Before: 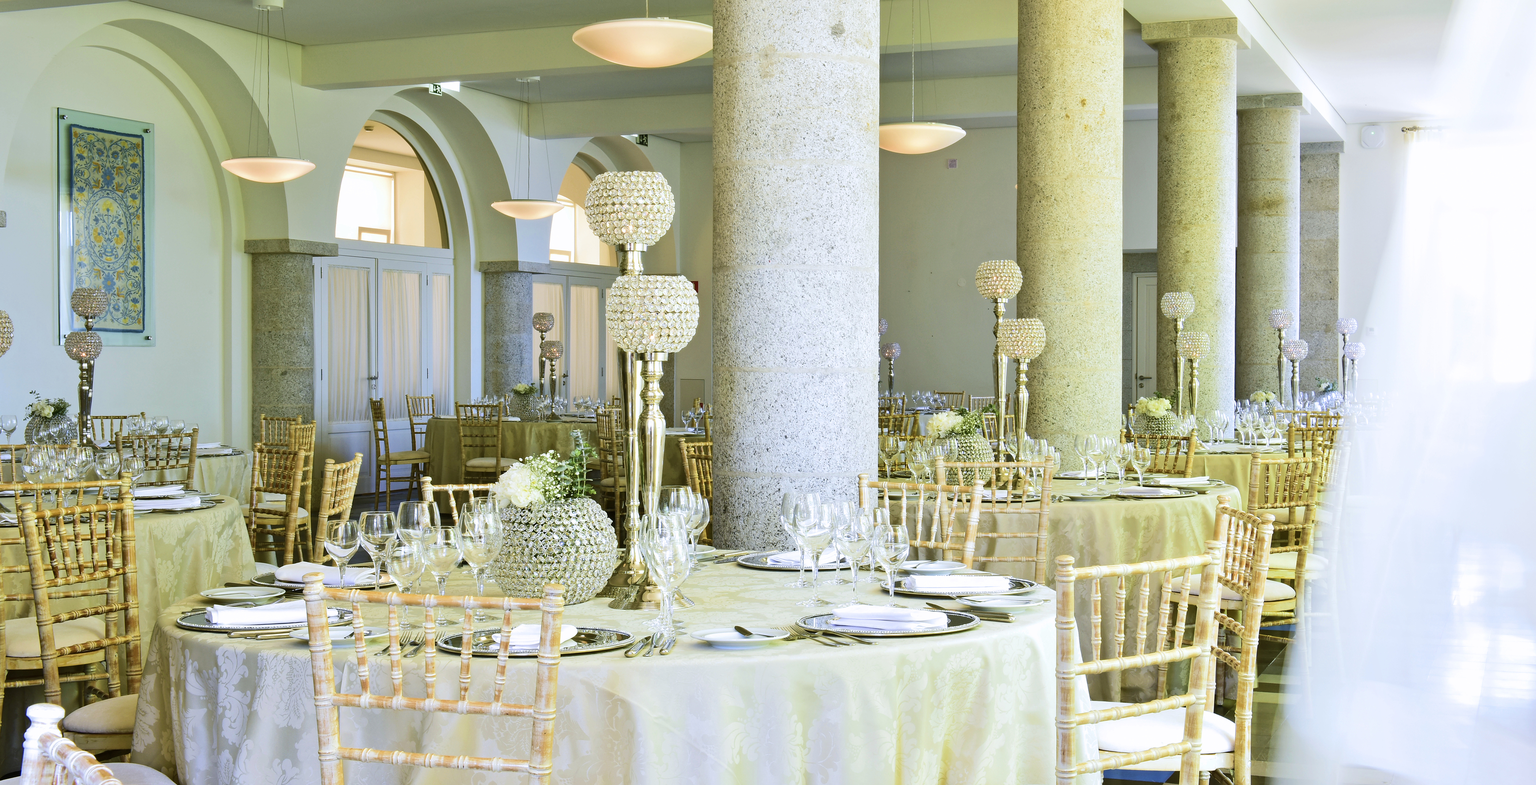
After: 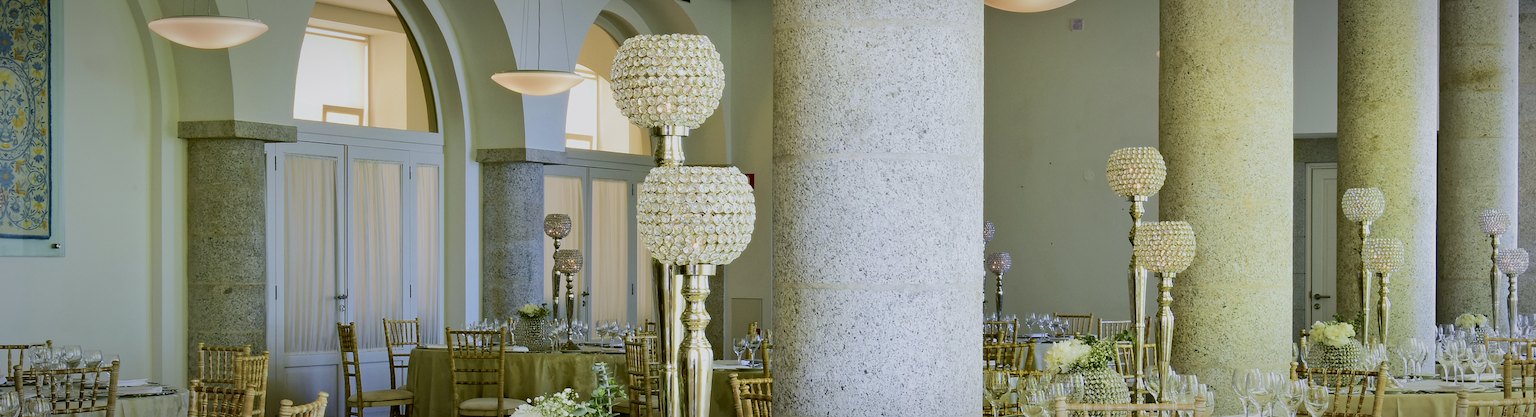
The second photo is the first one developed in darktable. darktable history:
exposure: black level correction 0.011, exposure -0.482 EV, compensate highlight preservation false
crop: left 6.798%, top 18.407%, right 14.441%, bottom 39.667%
vignetting: fall-off radius 68.97%, brightness -0.432, saturation -0.196, automatic ratio true
